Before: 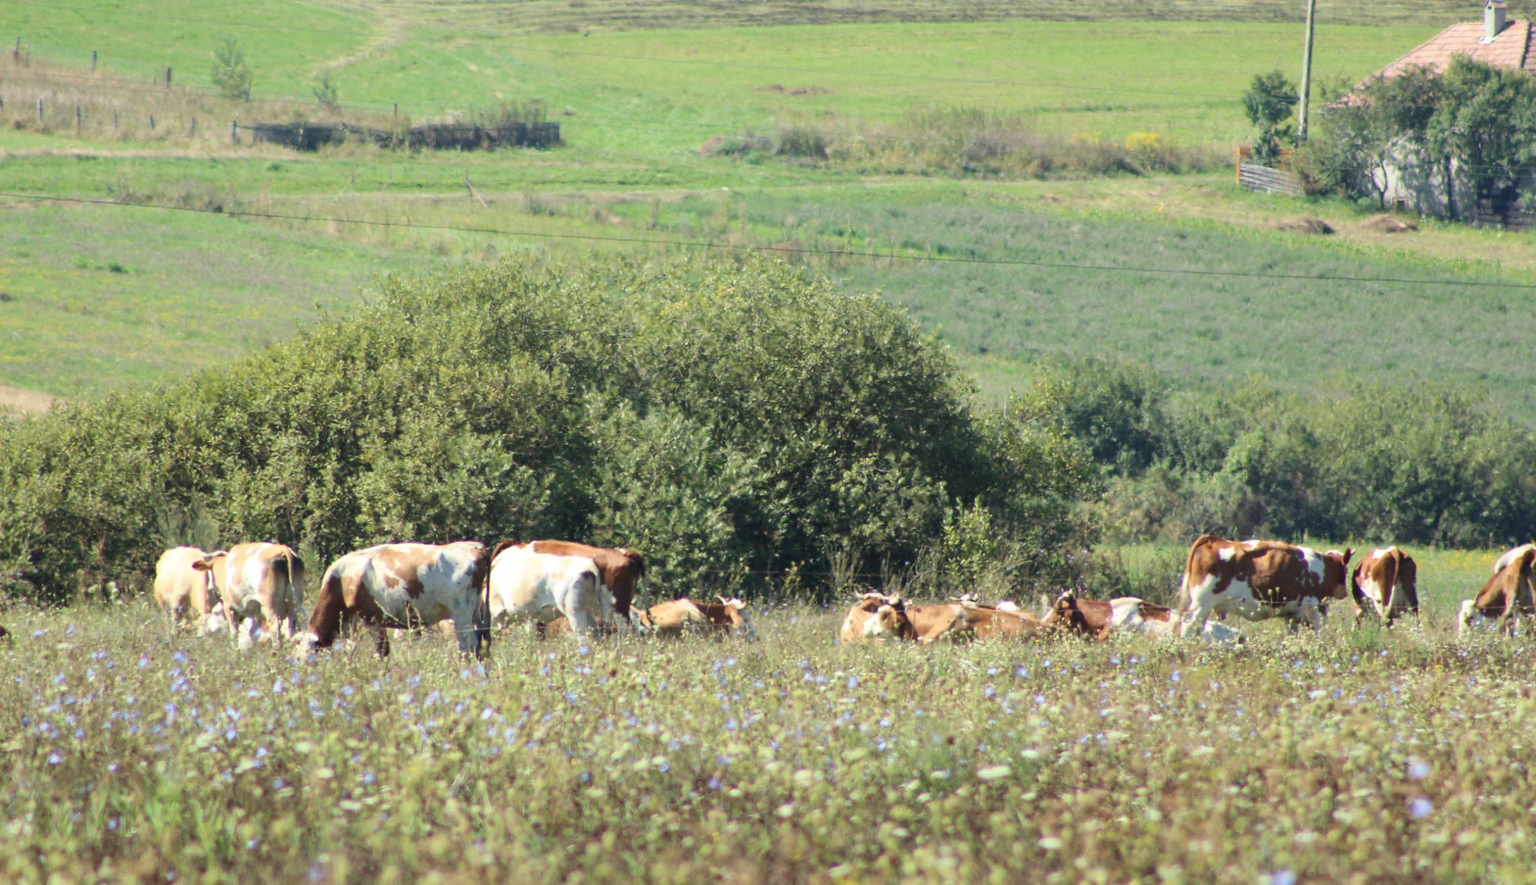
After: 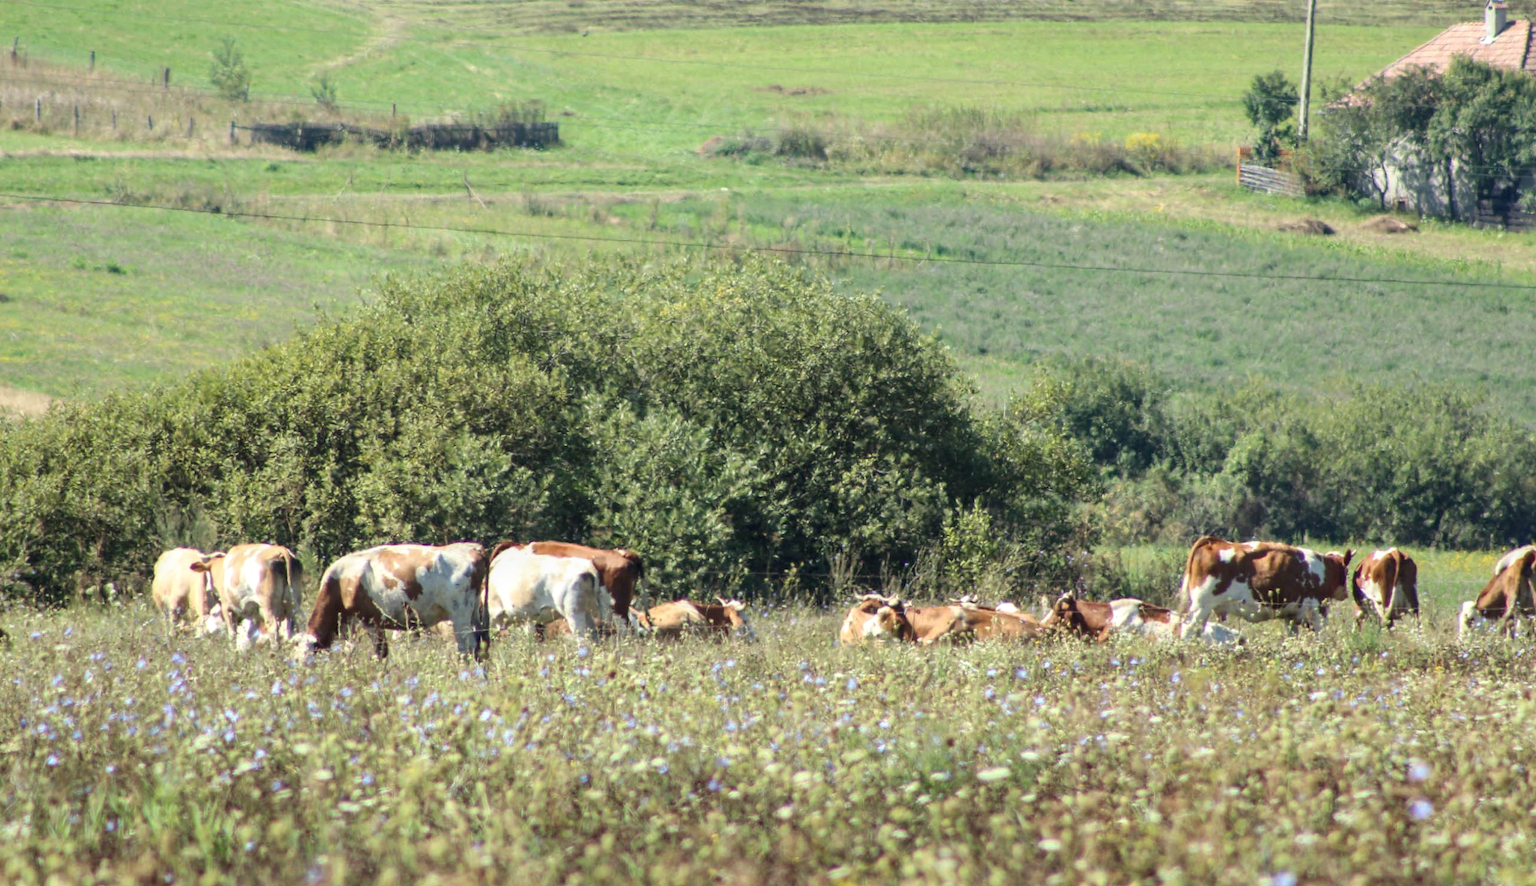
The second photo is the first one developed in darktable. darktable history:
crop and rotate: left 0.186%, bottom 0.001%
local contrast: on, module defaults
